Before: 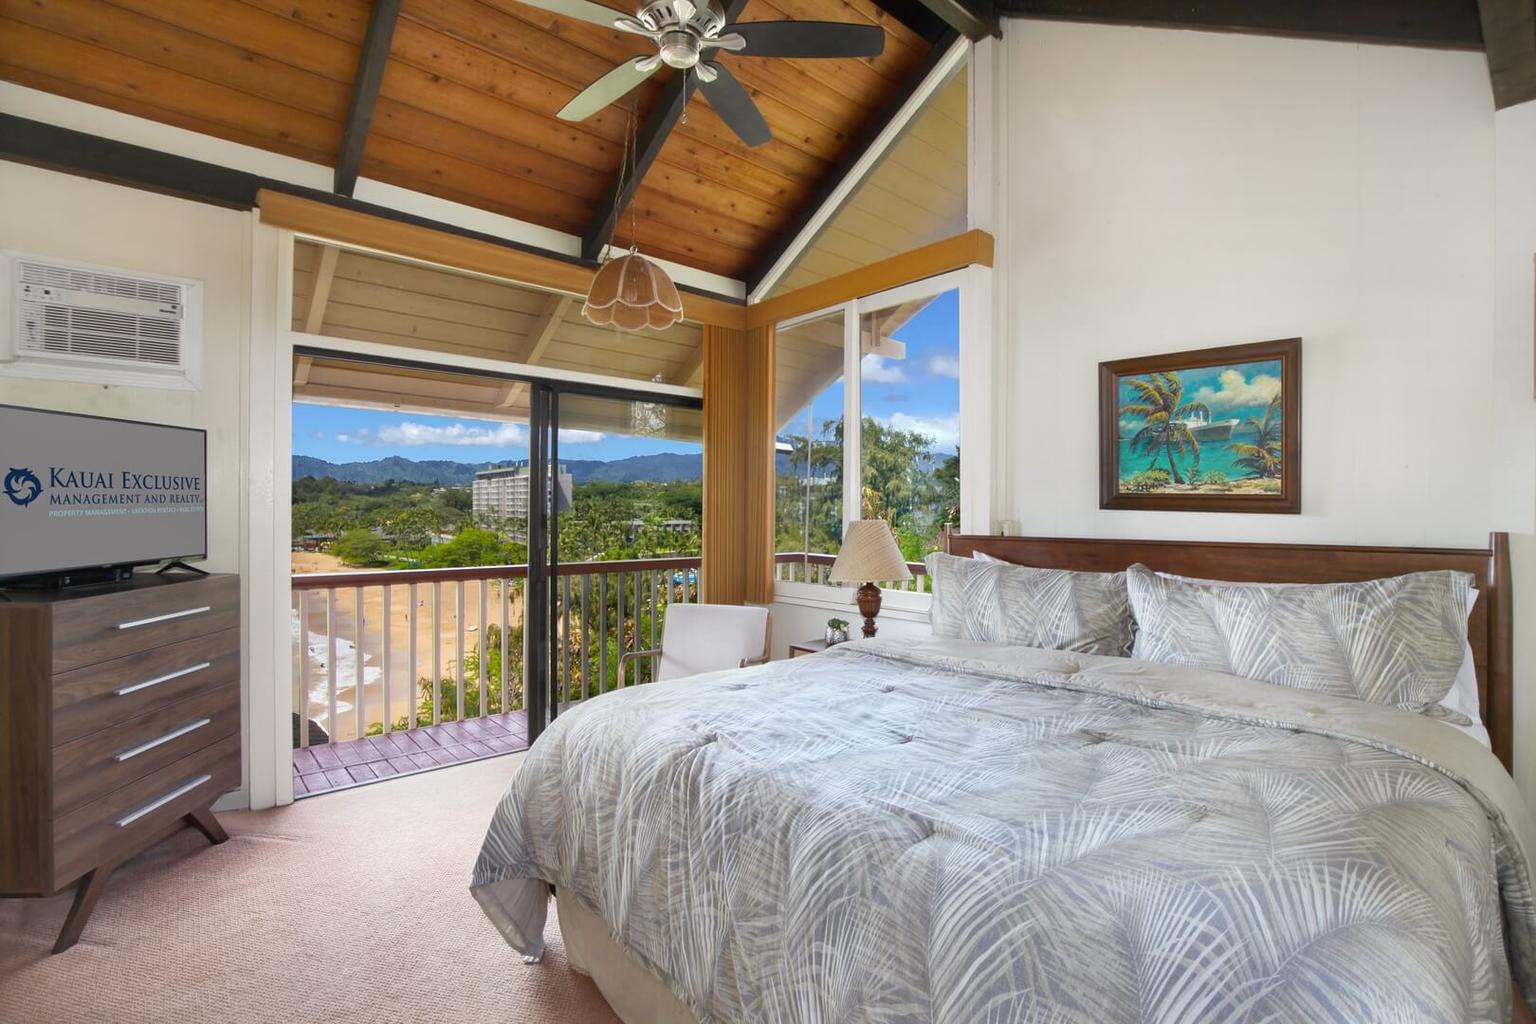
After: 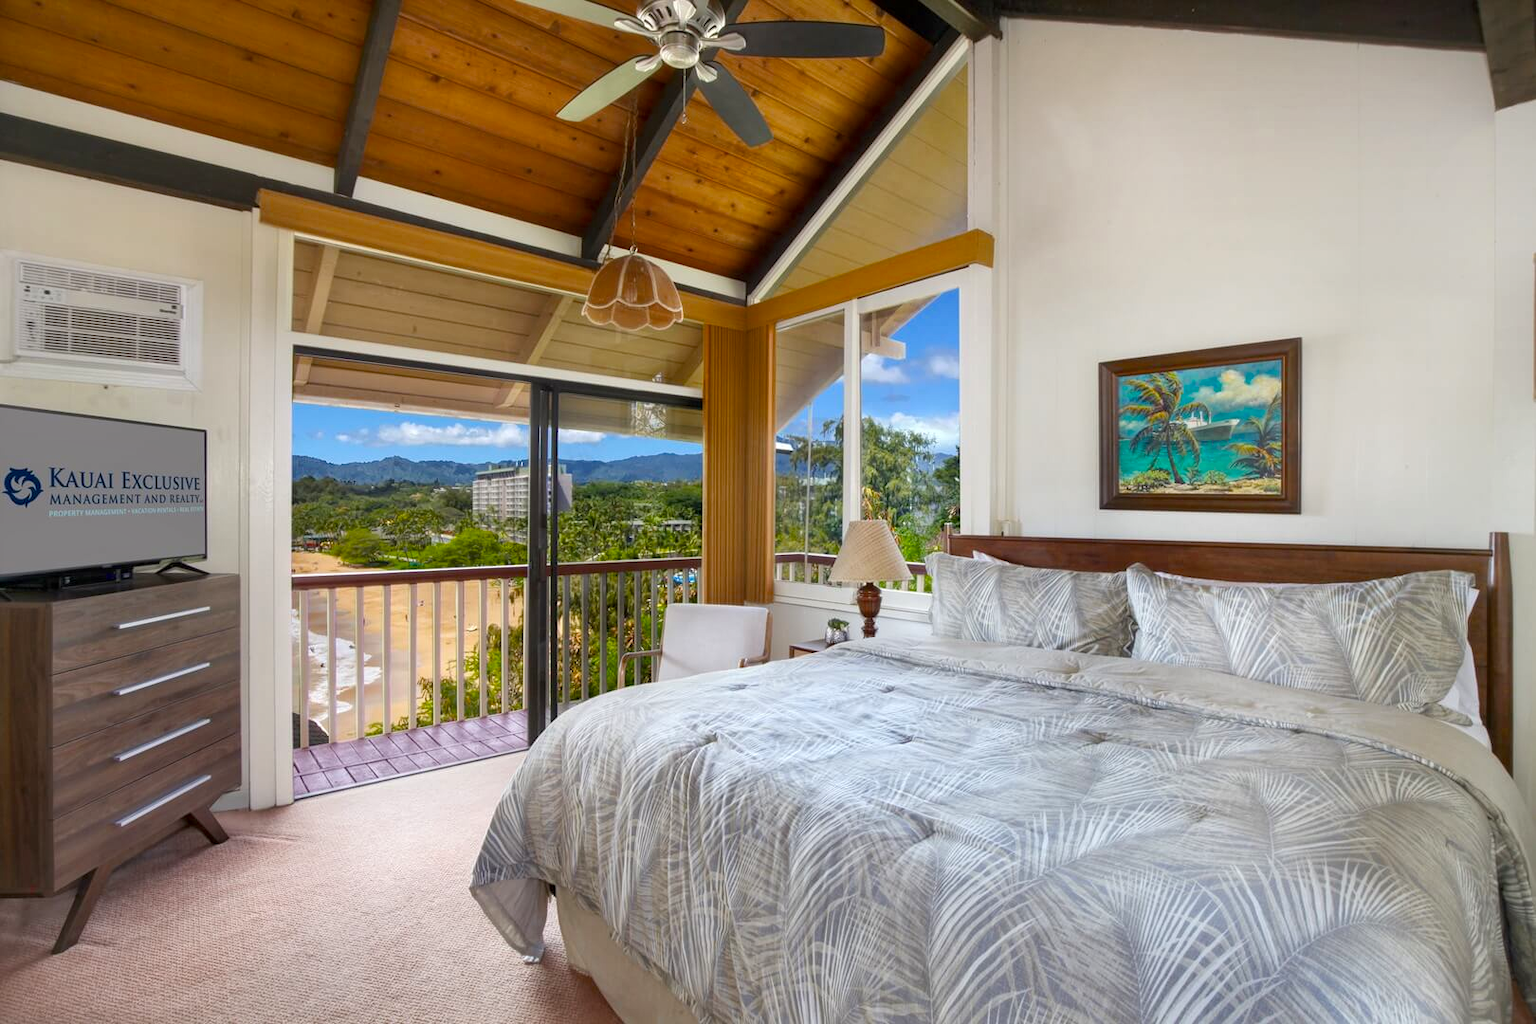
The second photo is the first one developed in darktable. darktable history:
color balance rgb: linear chroma grading › shadows -8%, linear chroma grading › global chroma 10%, perceptual saturation grading › global saturation 2%, perceptual saturation grading › highlights -2%, perceptual saturation grading › mid-tones 4%, perceptual saturation grading › shadows 8%, perceptual brilliance grading › global brilliance 2%, perceptual brilliance grading › highlights -4%, global vibrance 16%, saturation formula JzAzBz (2021)
local contrast: highlights 100%, shadows 100%, detail 131%, midtone range 0.2
